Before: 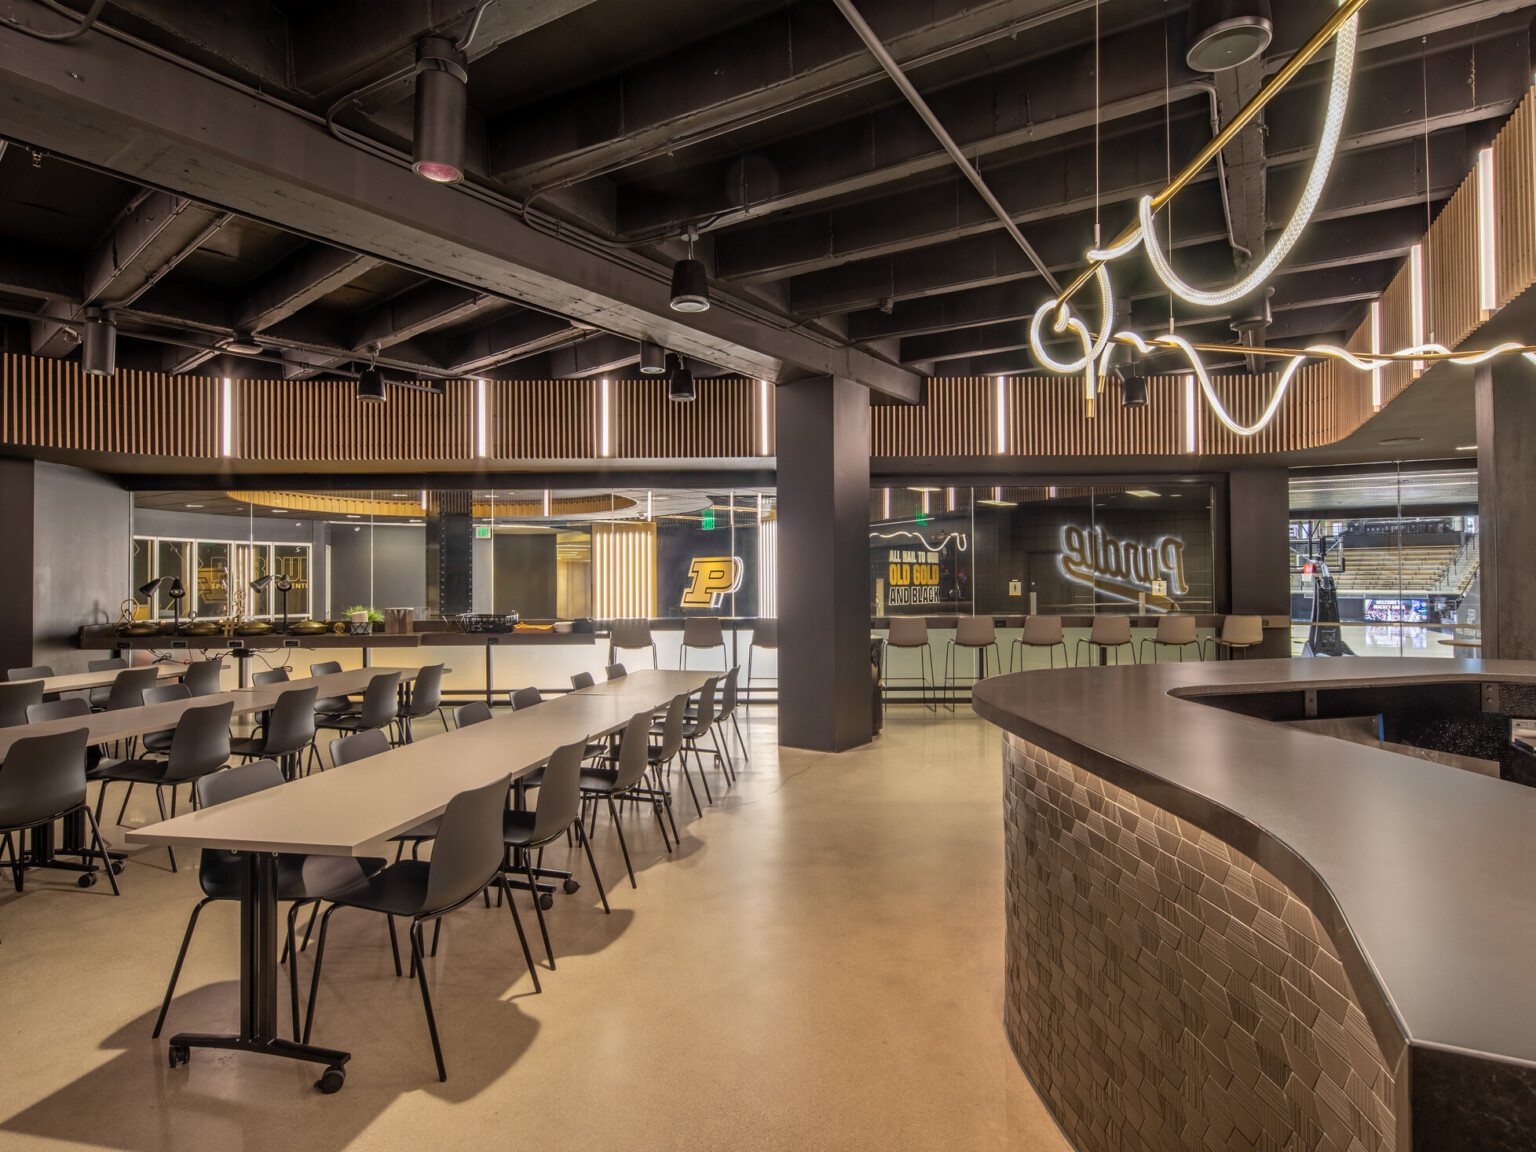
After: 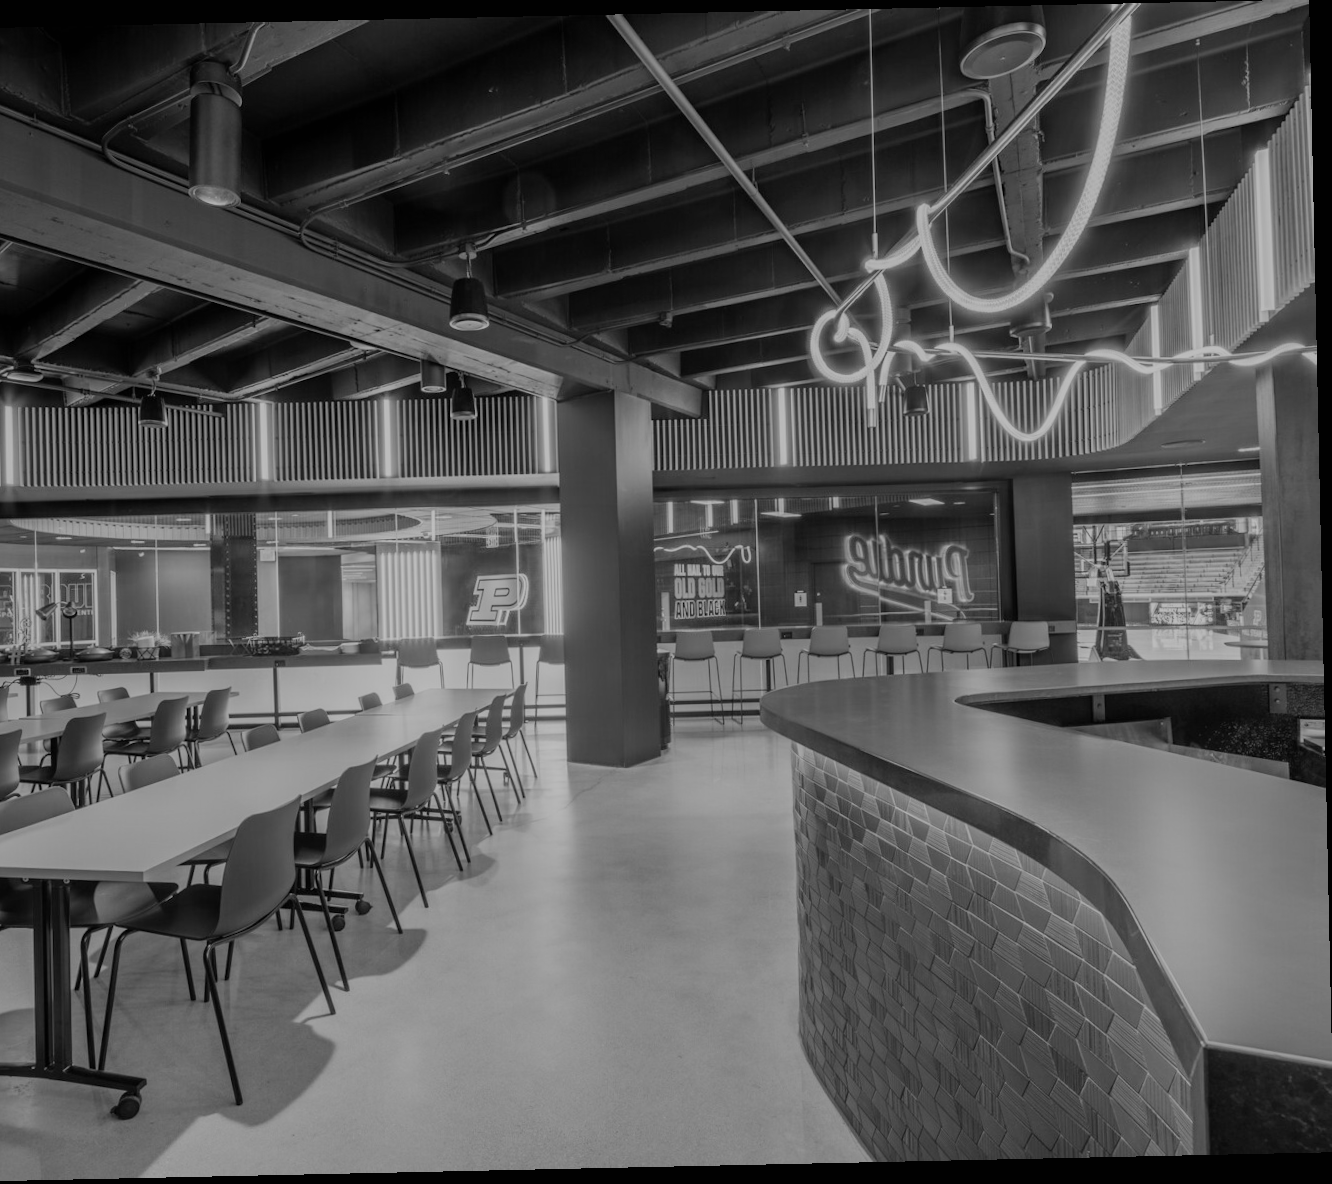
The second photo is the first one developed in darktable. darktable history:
shadows and highlights: shadows 10, white point adjustment 1, highlights -40
rotate and perspective: rotation -1.24°, automatic cropping off
monochrome: a 32, b 64, size 2.3
tone equalizer: on, module defaults
crop and rotate: left 14.584%
exposure: compensate highlight preservation false
sigmoid: contrast 1.05, skew -0.15
